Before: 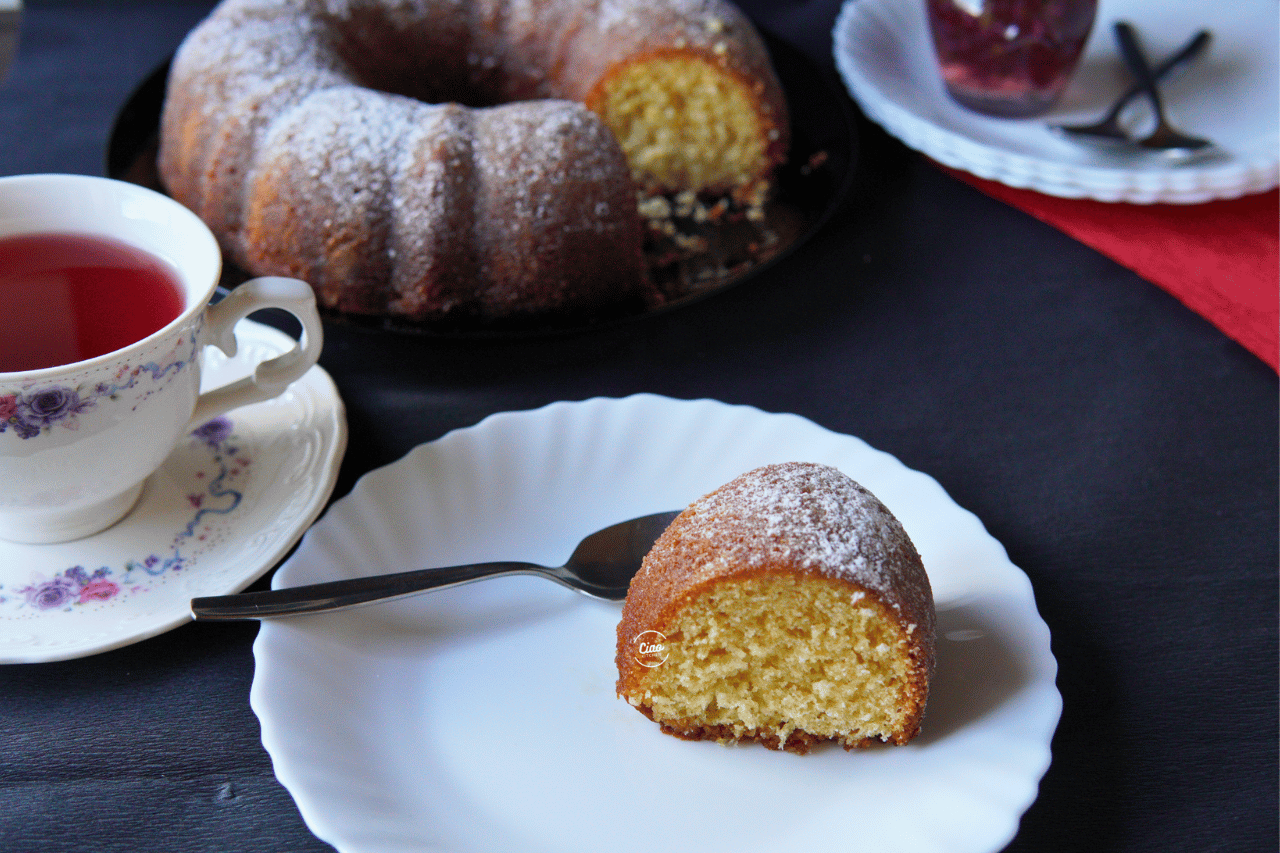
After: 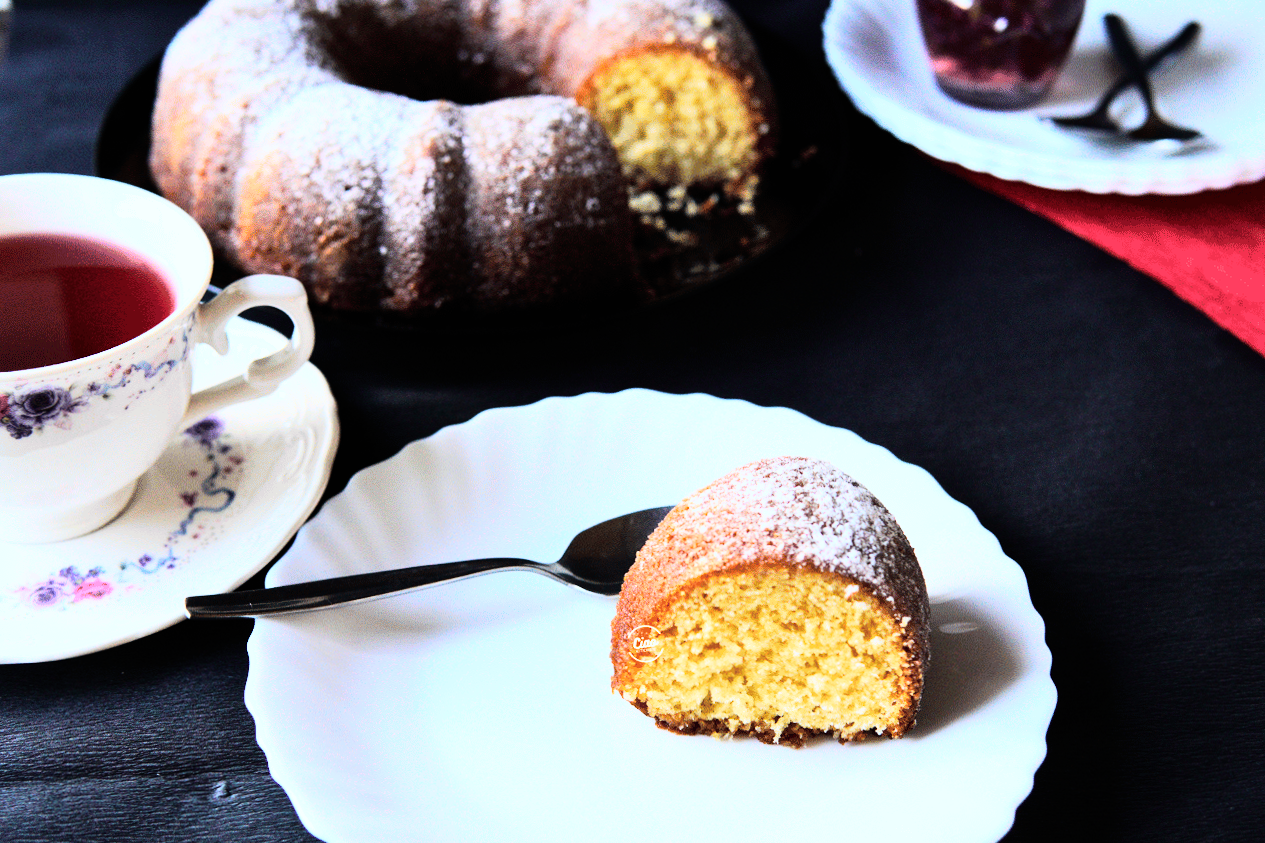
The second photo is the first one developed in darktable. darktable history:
rotate and perspective: rotation -0.45°, automatic cropping original format, crop left 0.008, crop right 0.992, crop top 0.012, crop bottom 0.988
rgb curve: curves: ch0 [(0, 0) (0.21, 0.15) (0.24, 0.21) (0.5, 0.75) (0.75, 0.96) (0.89, 0.99) (1, 1)]; ch1 [(0, 0.02) (0.21, 0.13) (0.25, 0.2) (0.5, 0.67) (0.75, 0.9) (0.89, 0.97) (1, 1)]; ch2 [(0, 0.02) (0.21, 0.13) (0.25, 0.2) (0.5, 0.67) (0.75, 0.9) (0.89, 0.97) (1, 1)], compensate middle gray true
